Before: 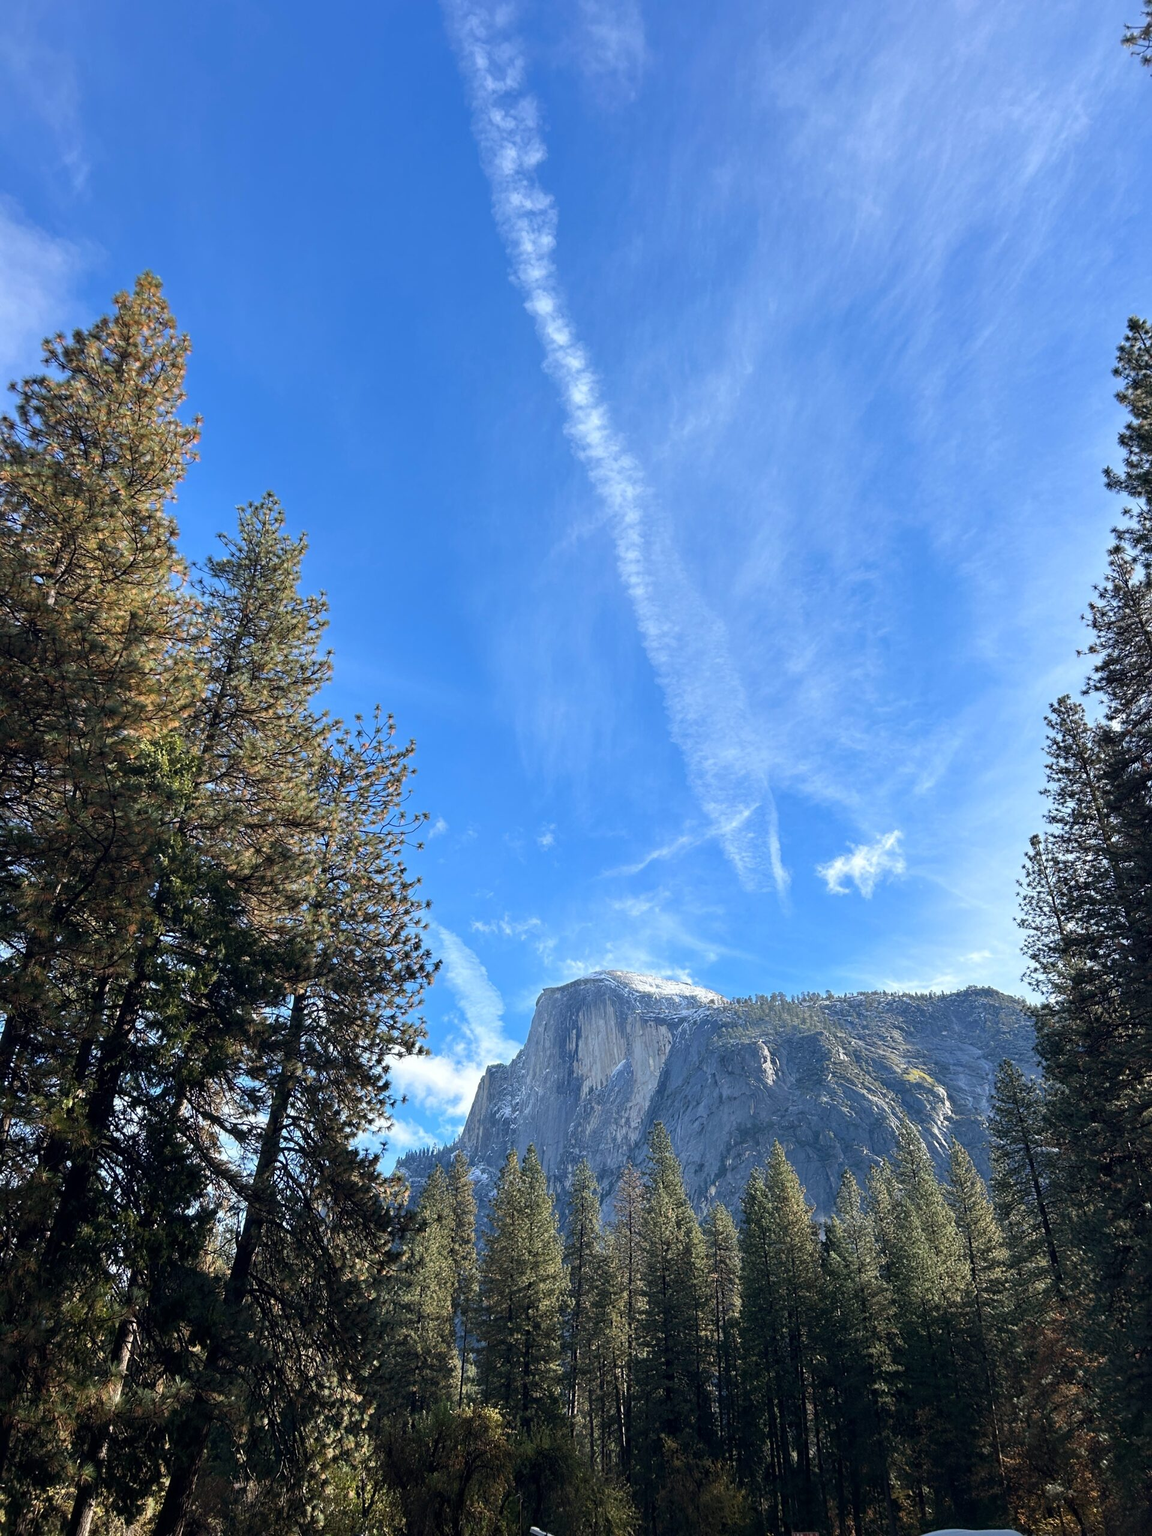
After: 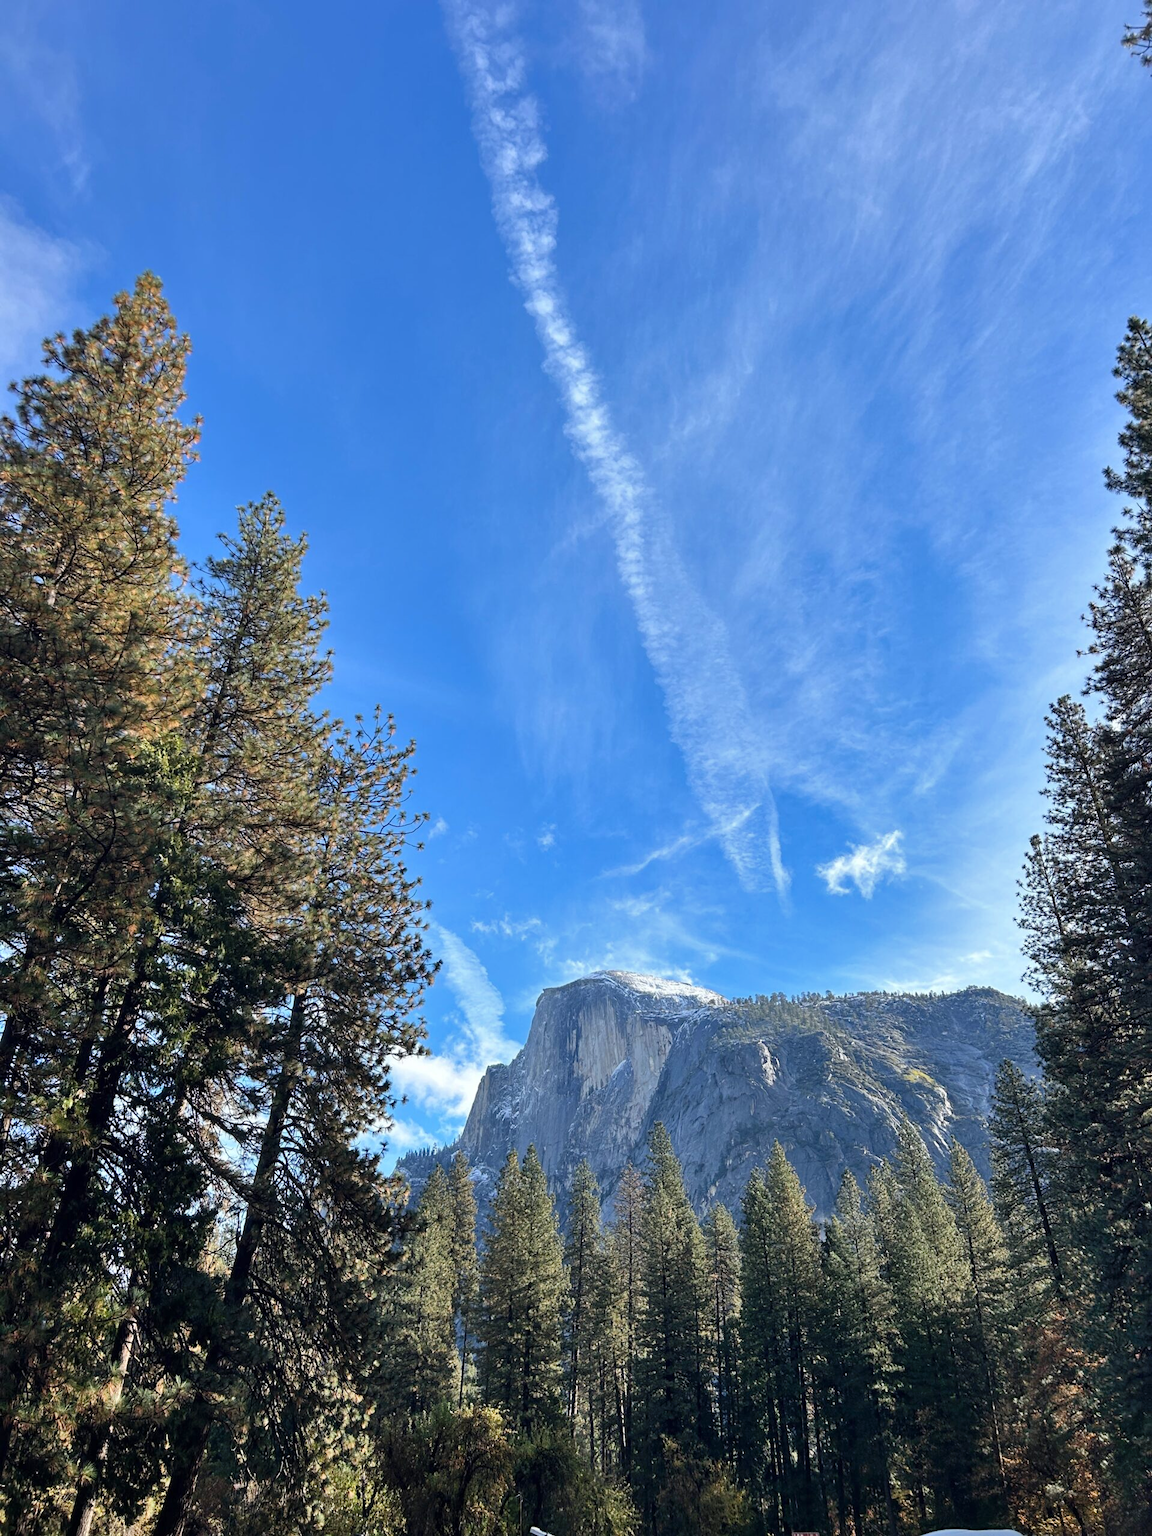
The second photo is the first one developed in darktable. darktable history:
shadows and highlights: soften with gaussian
white balance: emerald 1
